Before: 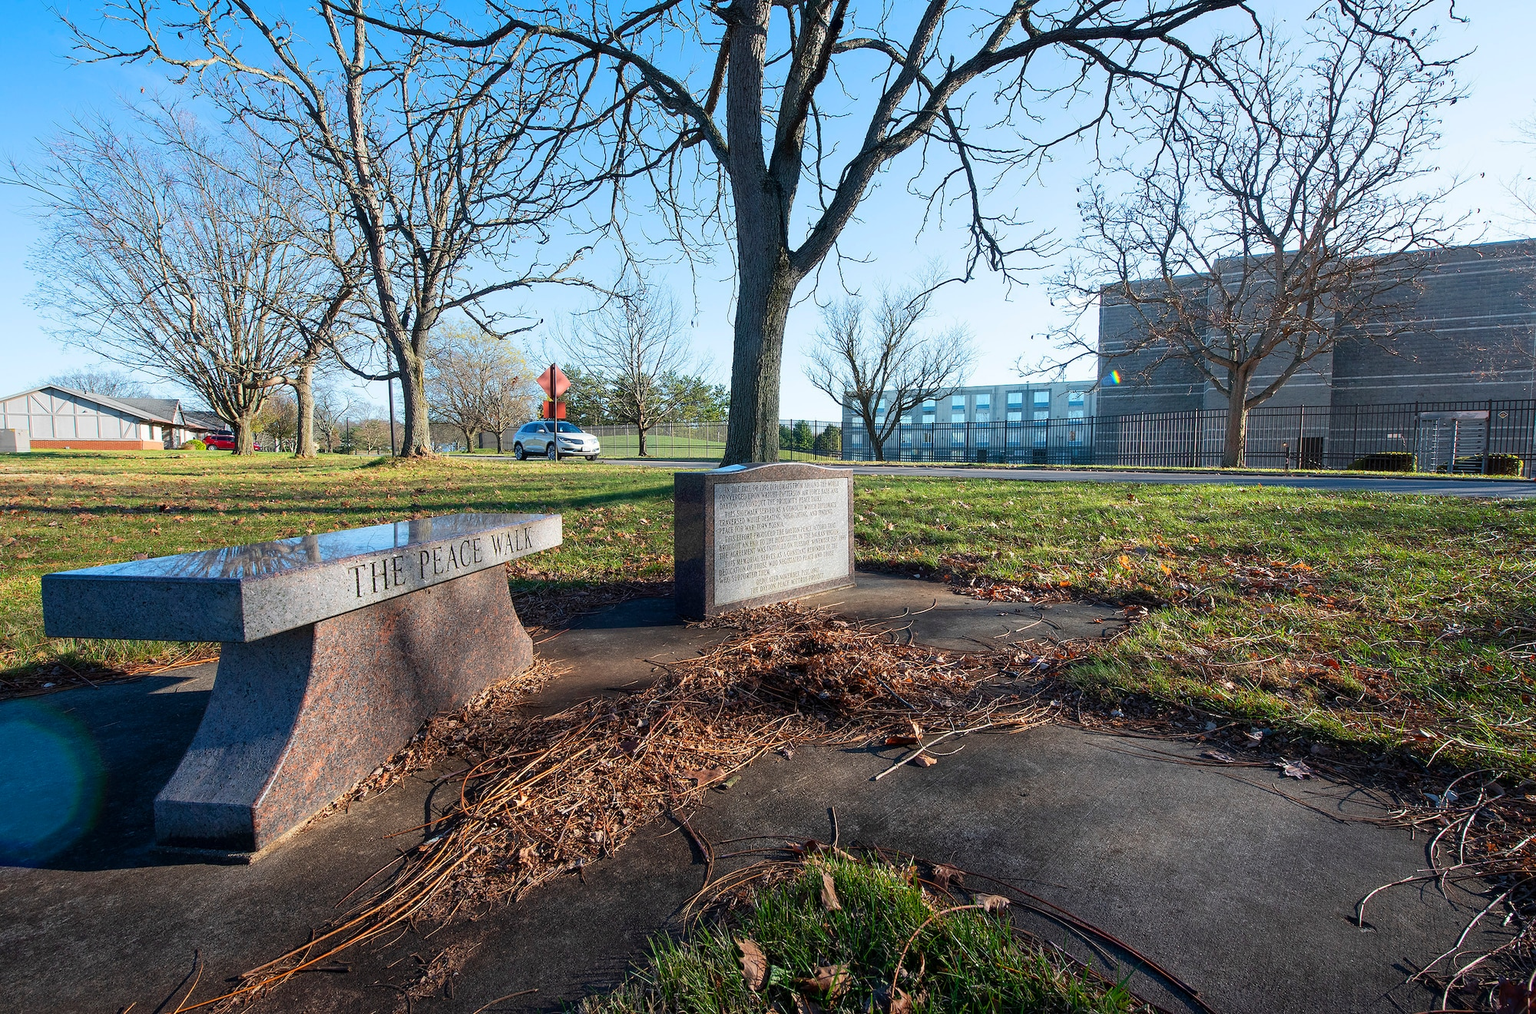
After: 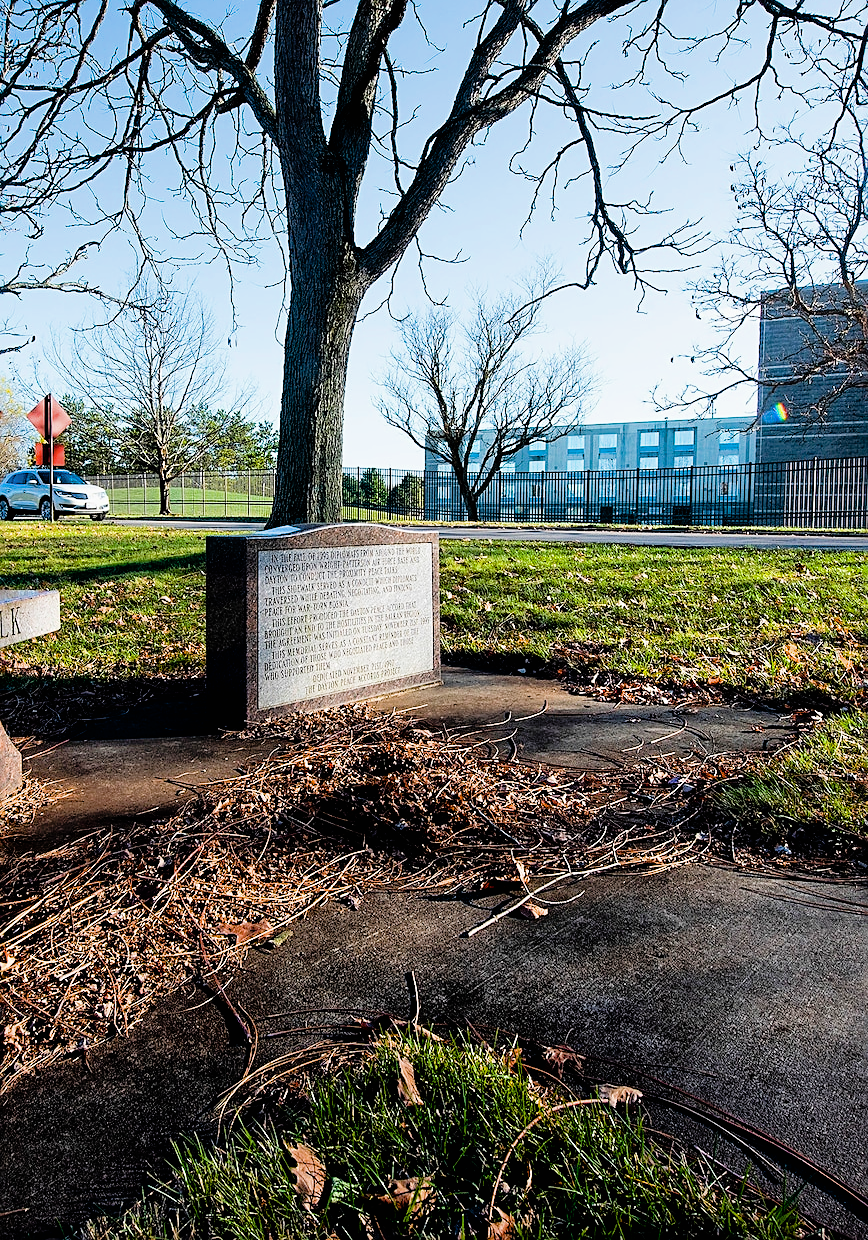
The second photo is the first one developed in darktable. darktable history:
crop: left 33.612%, top 6.024%, right 22.98%
tone equalizer: -8 EV -0.746 EV, -7 EV -0.727 EV, -6 EV -0.638 EV, -5 EV -0.403 EV, -3 EV 0.374 EV, -2 EV 0.6 EV, -1 EV 0.674 EV, +0 EV 0.722 EV, edges refinement/feathering 500, mask exposure compensation -1.57 EV, preserve details no
shadows and highlights: on, module defaults
sharpen: on, module defaults
color balance rgb: perceptual saturation grading › global saturation 34.935%, perceptual saturation grading › highlights -29.799%, perceptual saturation grading › shadows 34.58%, global vibrance 25.179%
filmic rgb: black relative exposure -5.13 EV, white relative exposure 3.51 EV, hardness 3.17, contrast 1.388, highlights saturation mix -31.32%
